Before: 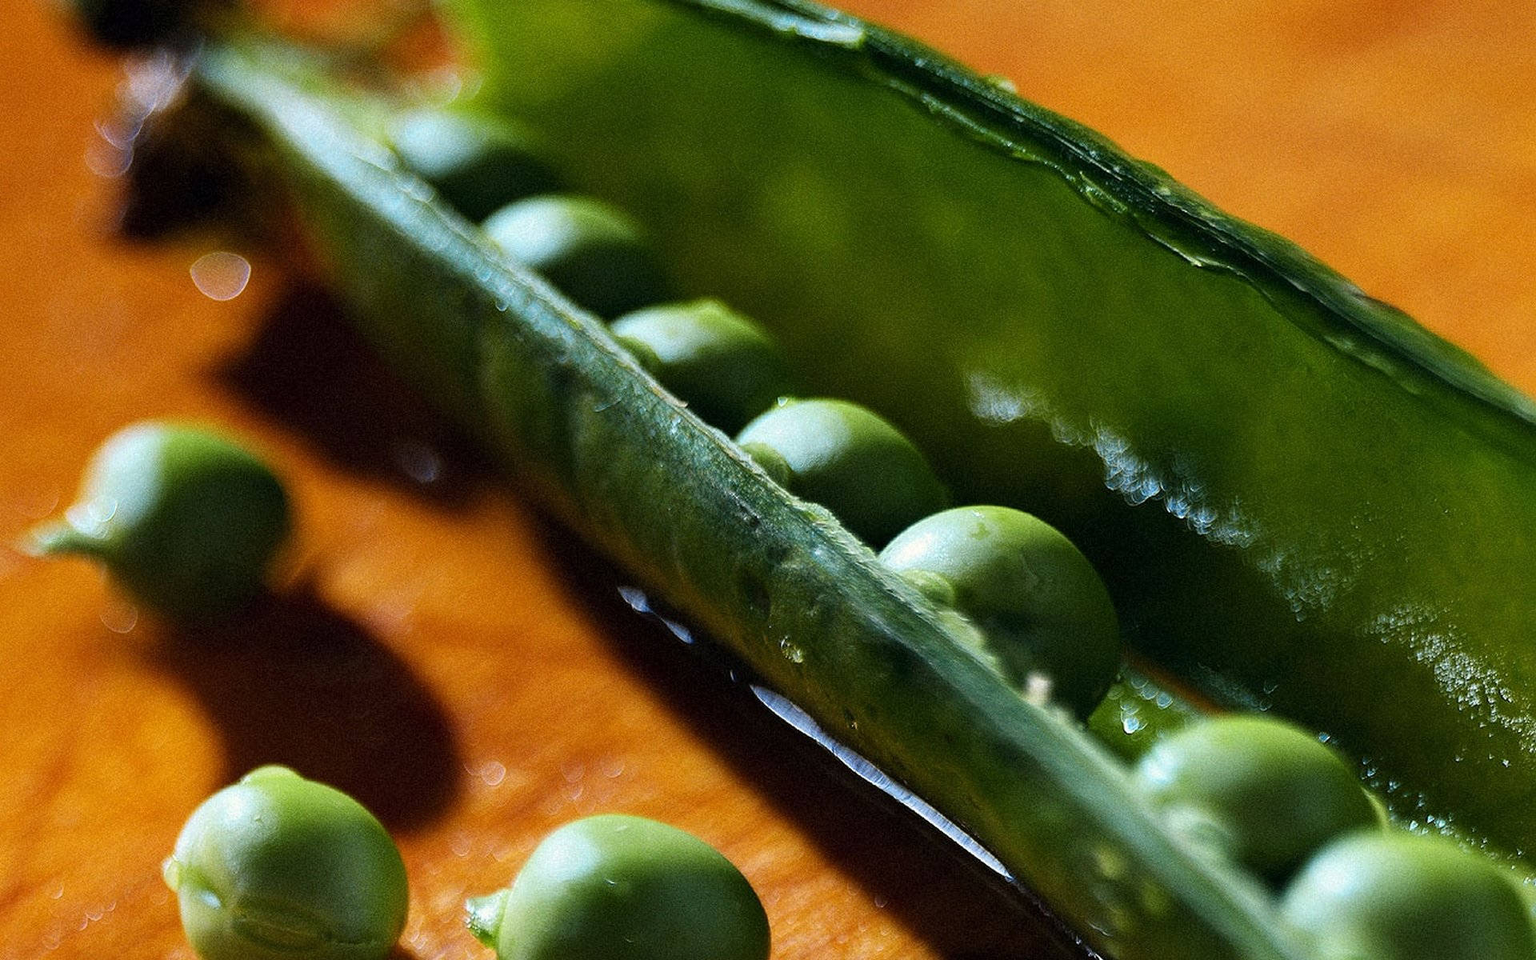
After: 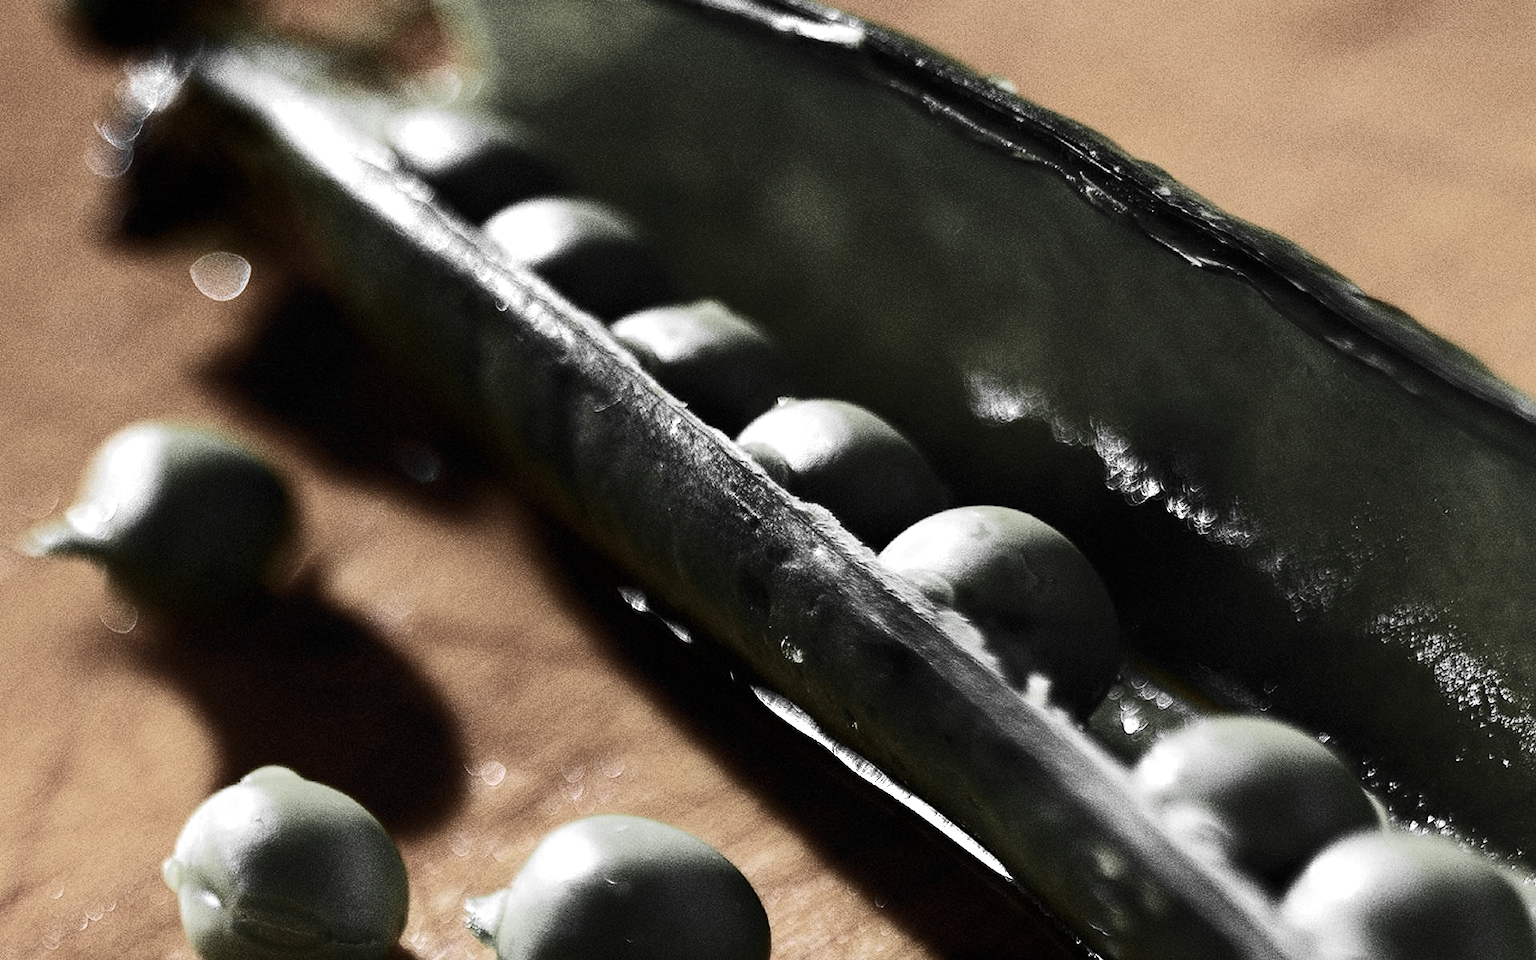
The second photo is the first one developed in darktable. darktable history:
color zones: curves: ch0 [(0, 0.613) (0.01, 0.613) (0.245, 0.448) (0.498, 0.529) (0.642, 0.665) (0.879, 0.777) (0.99, 0.613)]; ch1 [(0, 0.035) (0.121, 0.189) (0.259, 0.197) (0.415, 0.061) (0.589, 0.022) (0.732, 0.022) (0.857, 0.026) (0.991, 0.053)], mix 23.69%
contrast brightness saturation: contrast 0.411, brightness 0.048, saturation 0.263
